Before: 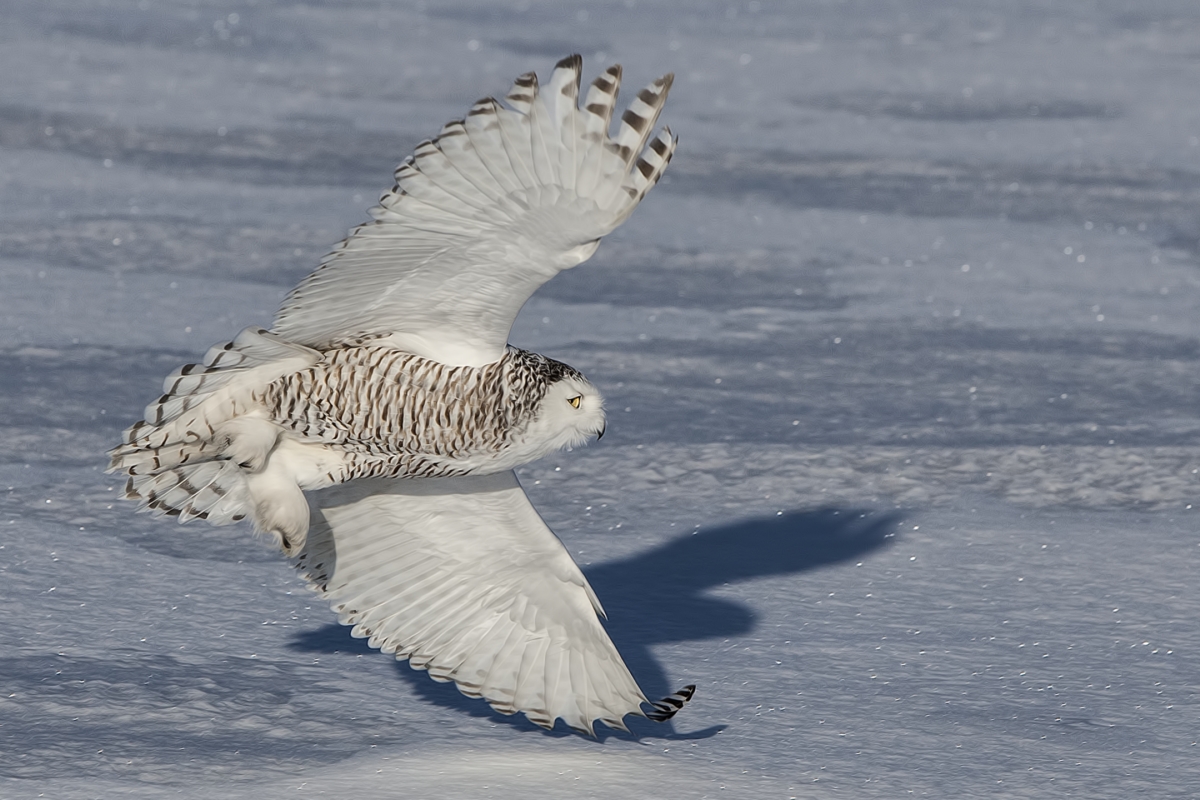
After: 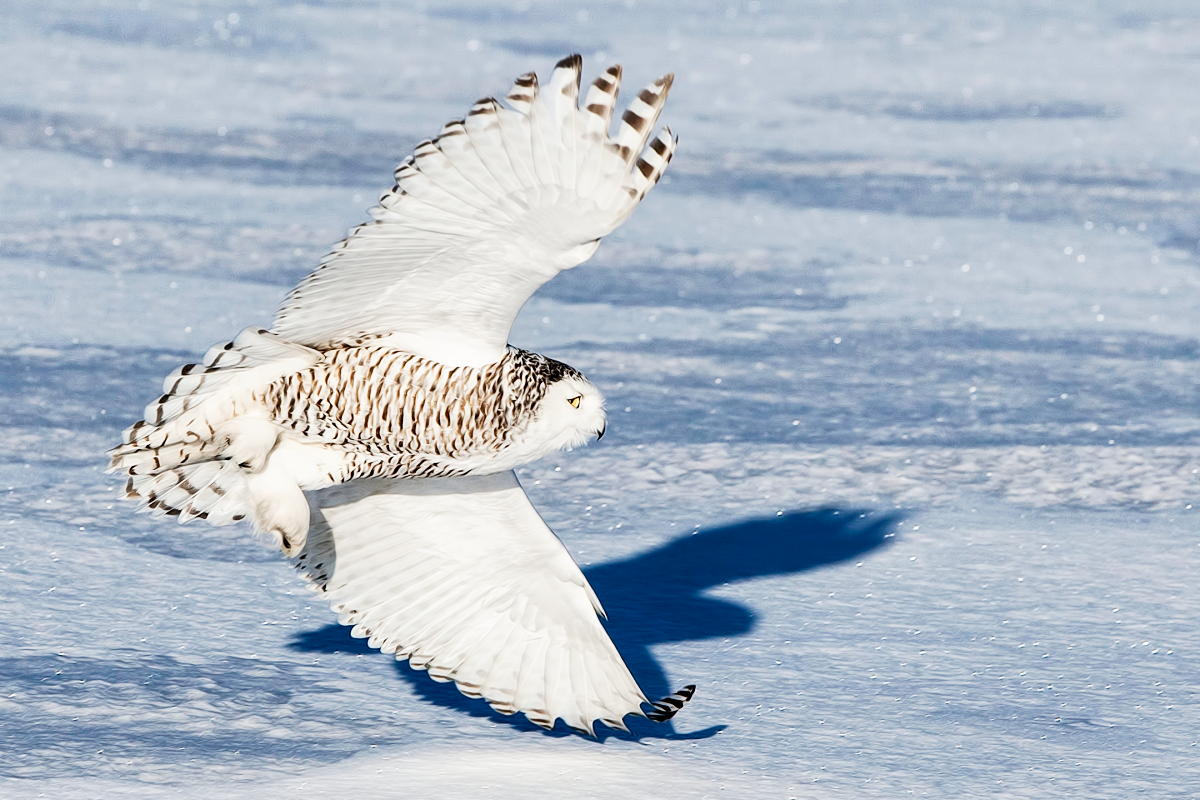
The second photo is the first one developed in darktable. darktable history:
exposure: black level correction 0.006, exposure -0.226 EV, compensate highlight preservation false
base curve: curves: ch0 [(0, 0) (0.007, 0.004) (0.027, 0.03) (0.046, 0.07) (0.207, 0.54) (0.442, 0.872) (0.673, 0.972) (1, 1)], preserve colors none
